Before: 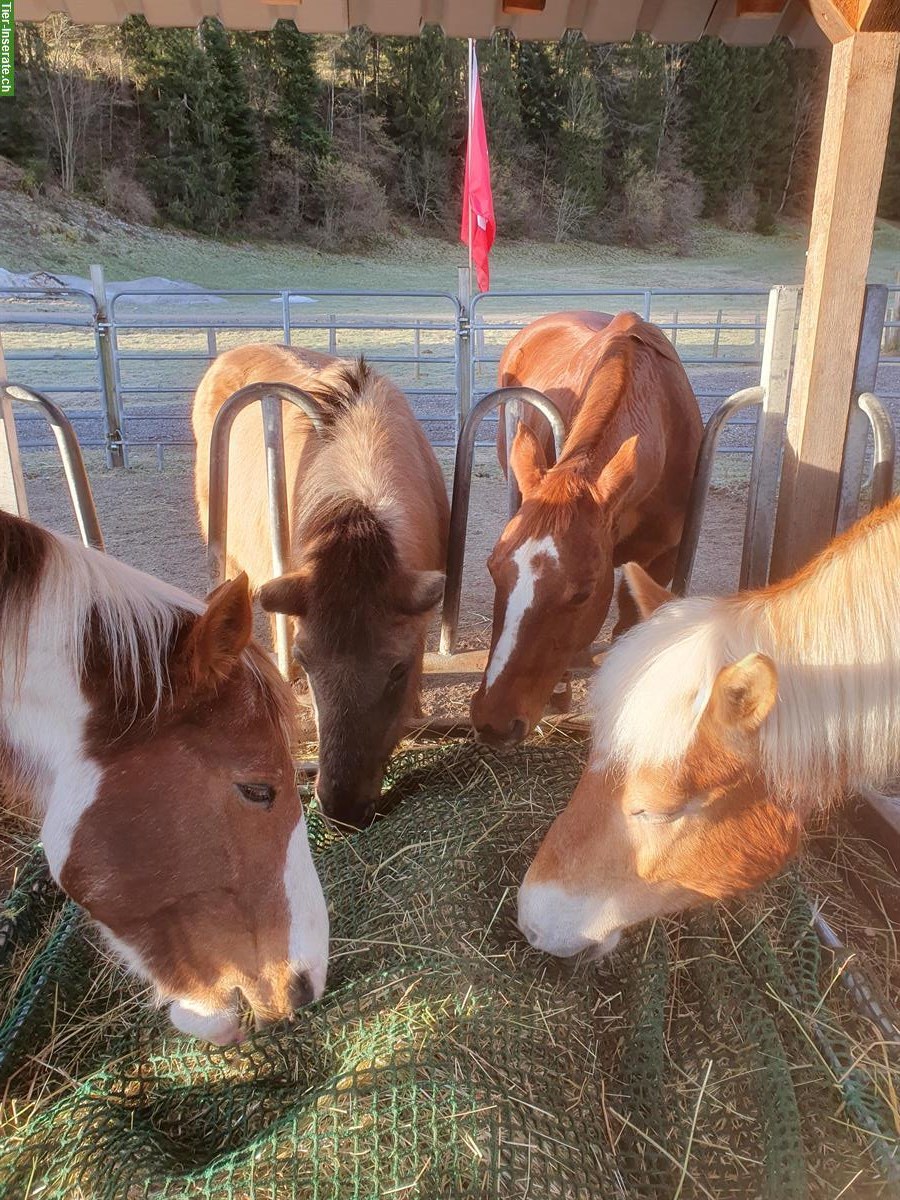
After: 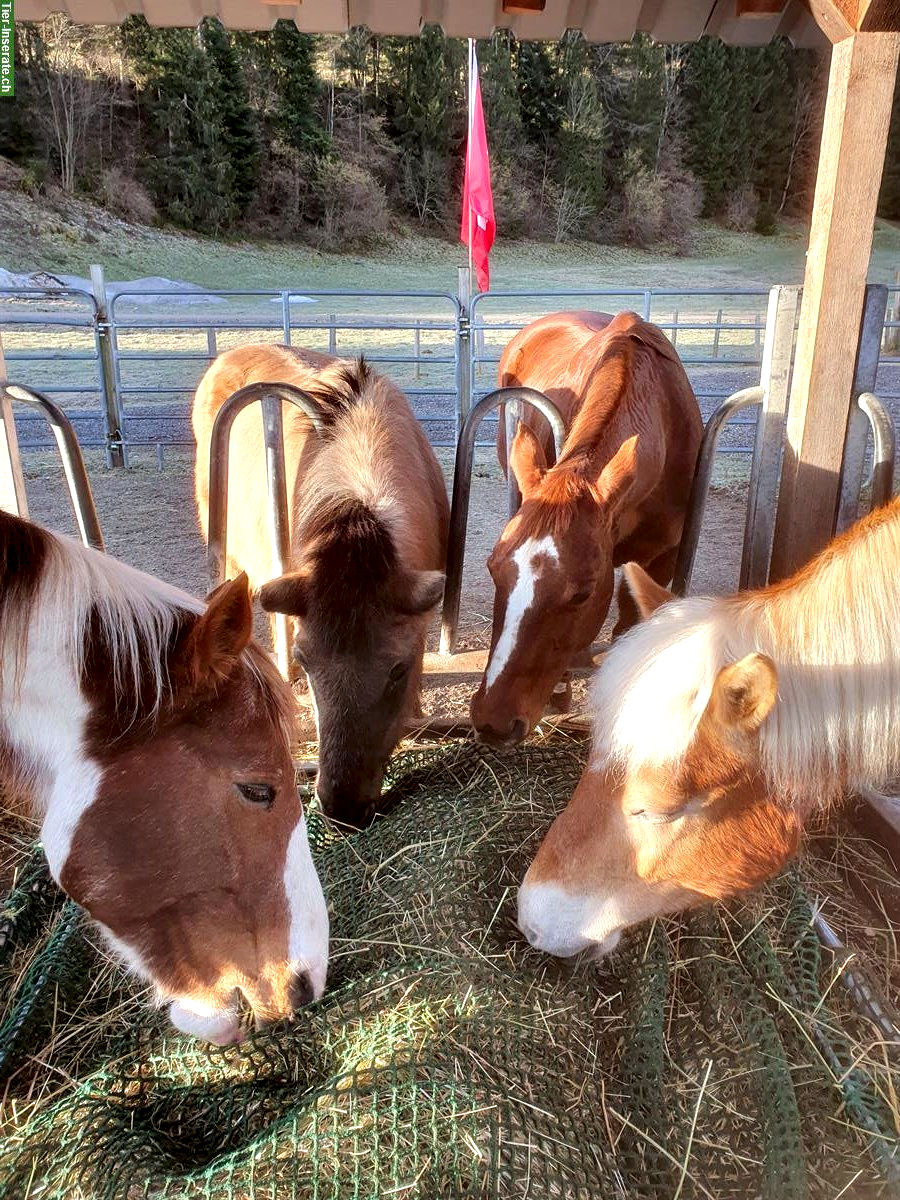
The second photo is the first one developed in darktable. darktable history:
contrast equalizer: y [[0.6 ×6], [0.55 ×6], [0 ×6], [0 ×6], [0 ×6]]
vignetting: fall-off radius 94.46%, brightness -0.417, saturation -0.296
